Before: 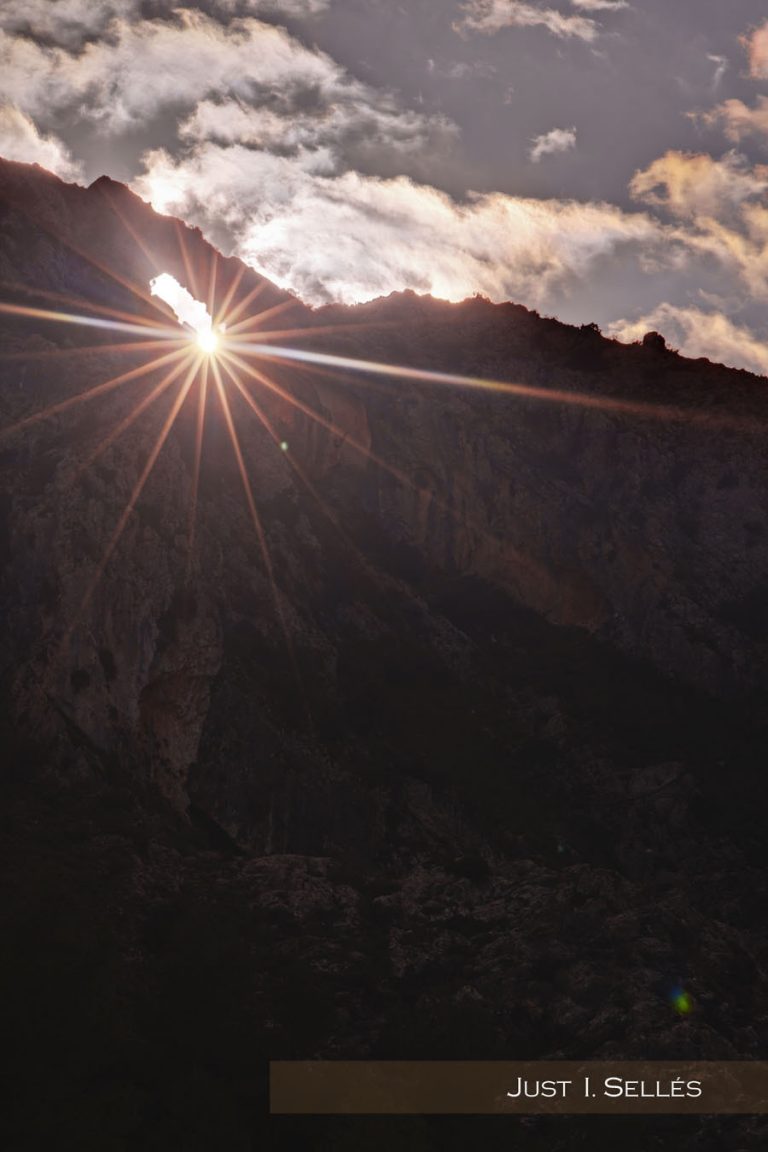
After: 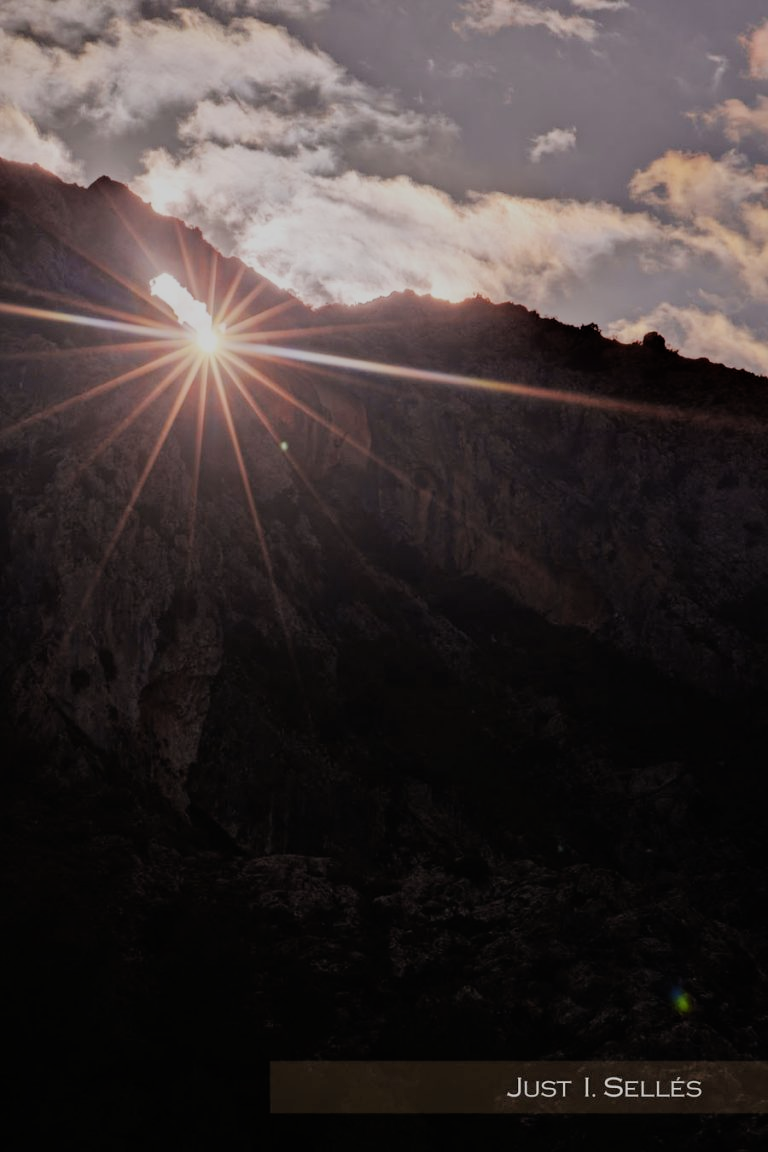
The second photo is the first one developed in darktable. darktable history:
filmic rgb: black relative exposure -7.11 EV, white relative exposure 5.38 EV, threshold 6 EV, hardness 3.02, enable highlight reconstruction true
